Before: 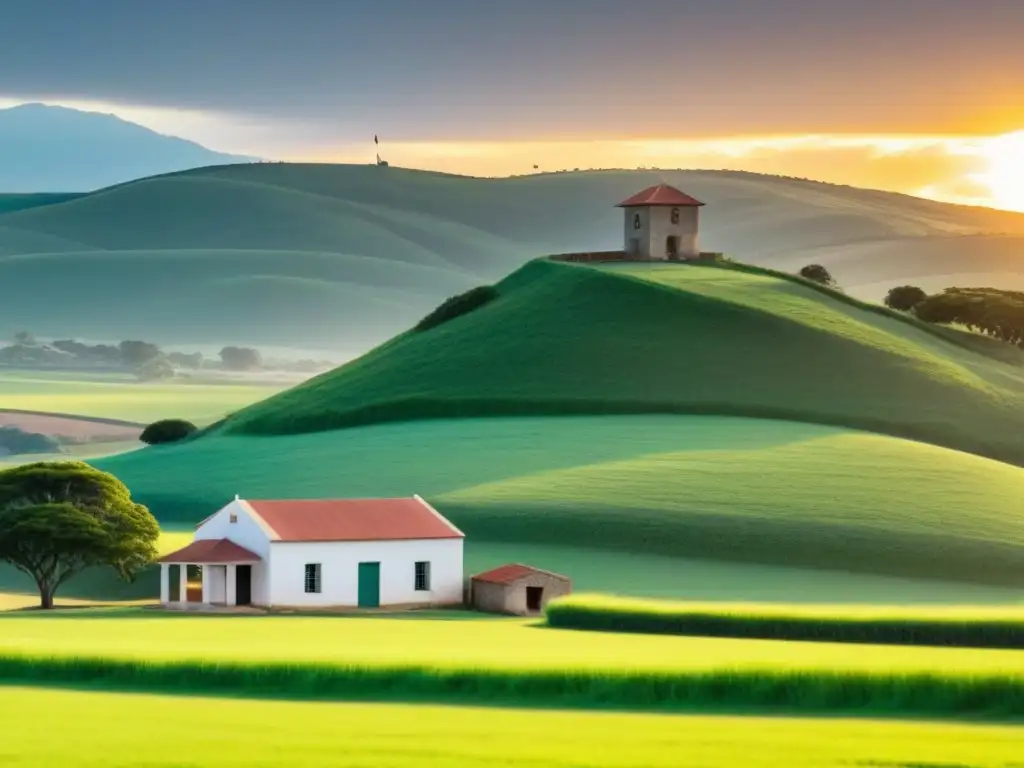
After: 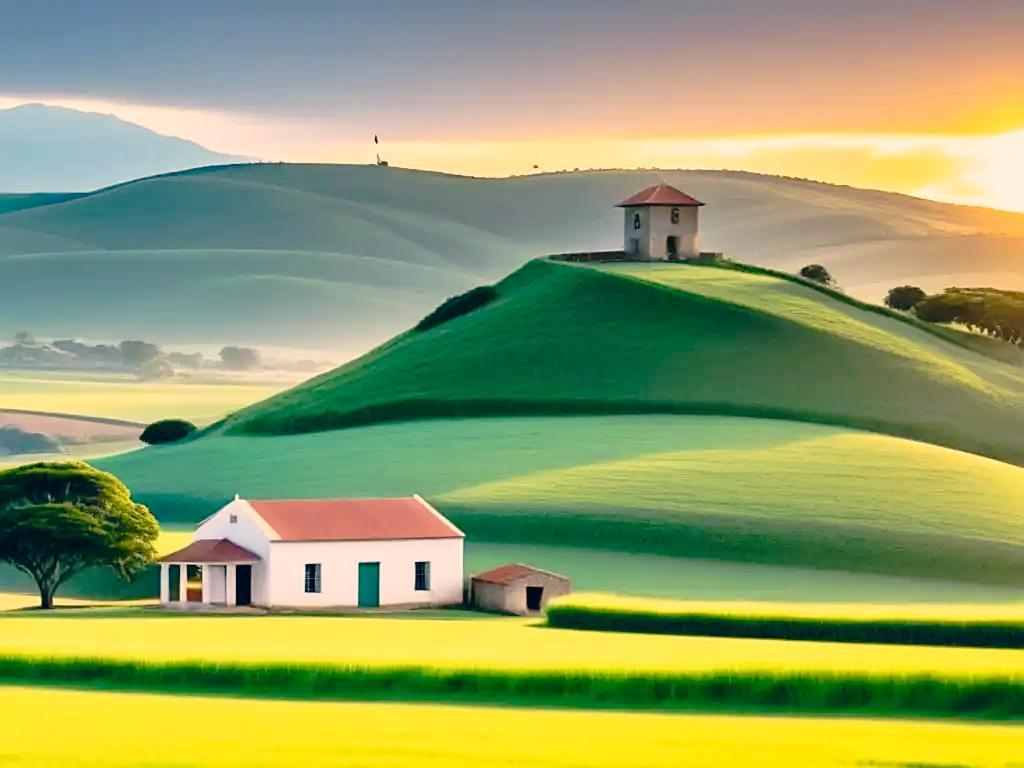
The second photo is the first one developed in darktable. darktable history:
contrast equalizer: y [[0.5, 0.5, 0.468, 0.5, 0.5, 0.5], [0.5 ×6], [0.5 ×6], [0 ×6], [0 ×6]], mix -0.993
tone equalizer: -8 EV -0.56 EV, smoothing diameter 24.83%, edges refinement/feathering 14.78, preserve details guided filter
tone curve: curves: ch0 [(0, 0) (0.062, 0.023) (0.168, 0.142) (0.359, 0.44) (0.469, 0.544) (0.634, 0.722) (0.839, 0.909) (0.998, 0.978)]; ch1 [(0, 0) (0.437, 0.453) (0.472, 0.47) (0.502, 0.504) (0.527, 0.546) (0.568, 0.619) (0.608, 0.665) (0.669, 0.748) (0.859, 0.899) (1, 1)]; ch2 [(0, 0) (0.33, 0.301) (0.421, 0.443) (0.473, 0.501) (0.504, 0.504) (0.535, 0.564) (0.575, 0.625) (0.608, 0.676) (1, 1)], preserve colors none
sharpen: amount 0.54
color correction: highlights a* 10.32, highlights b* 14.15, shadows a* -9.91, shadows b* -14.95
